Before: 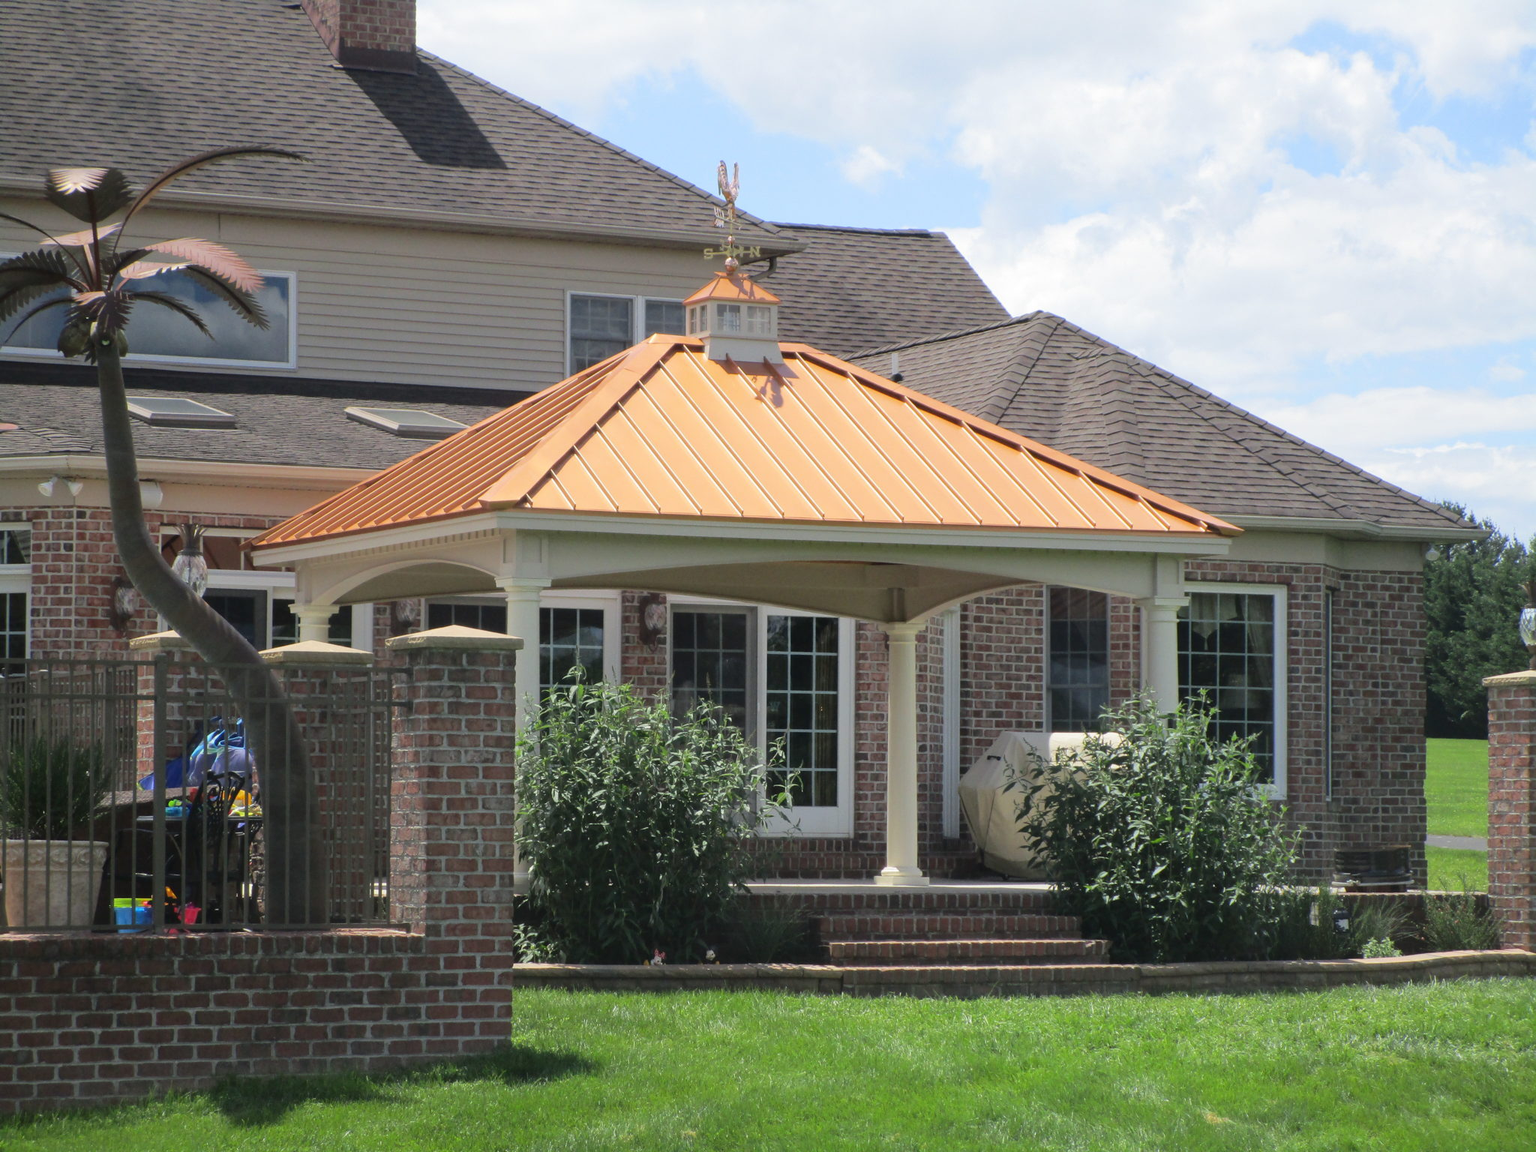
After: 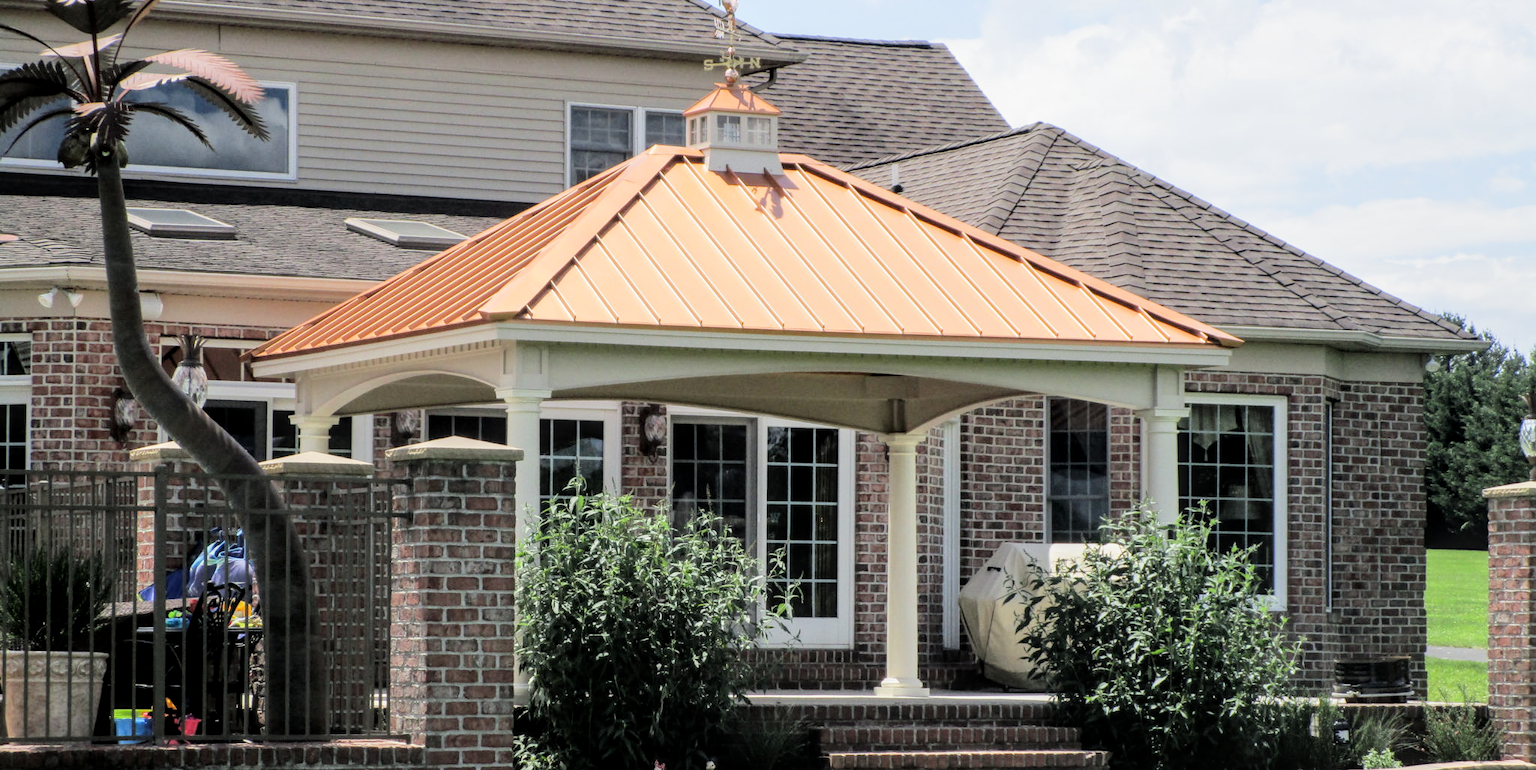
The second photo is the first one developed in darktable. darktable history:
exposure: black level correction 0, exposure 0.5 EV, compensate highlight preservation false
crop: top 16.411%, bottom 16.677%
shadows and highlights: shadows -10.46, white point adjustment 1.53, highlights 11.12
local contrast: on, module defaults
filmic rgb: black relative exposure -5.07 EV, white relative exposure 4 EV, hardness 2.89, contrast 1.298, highlights saturation mix -29.76%
